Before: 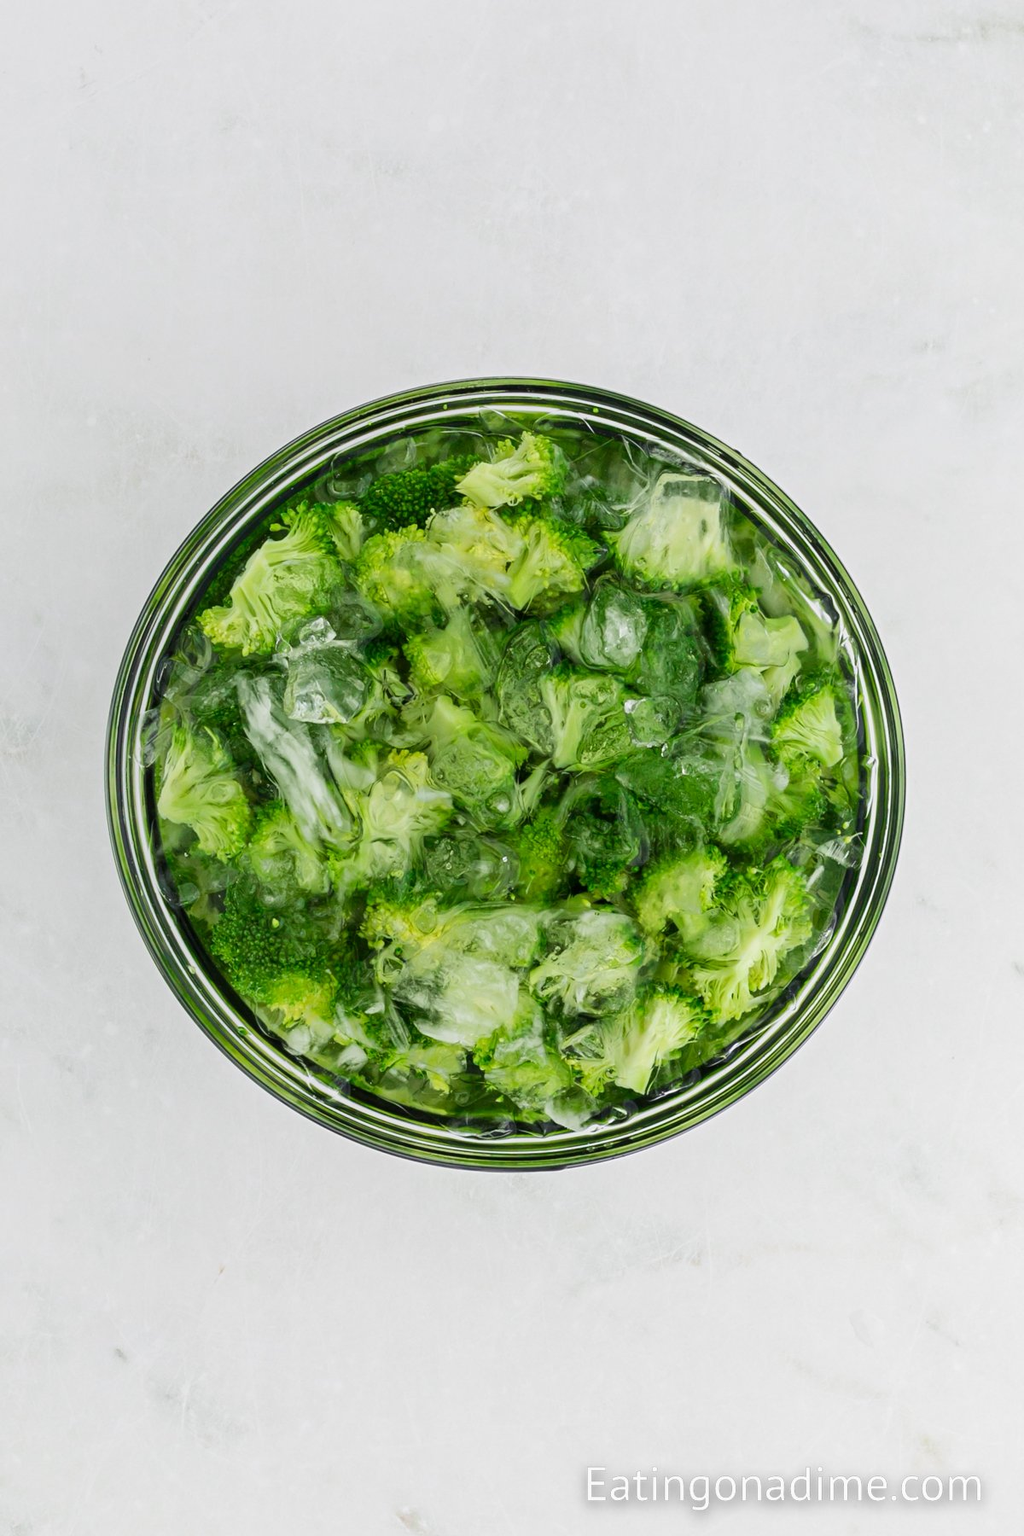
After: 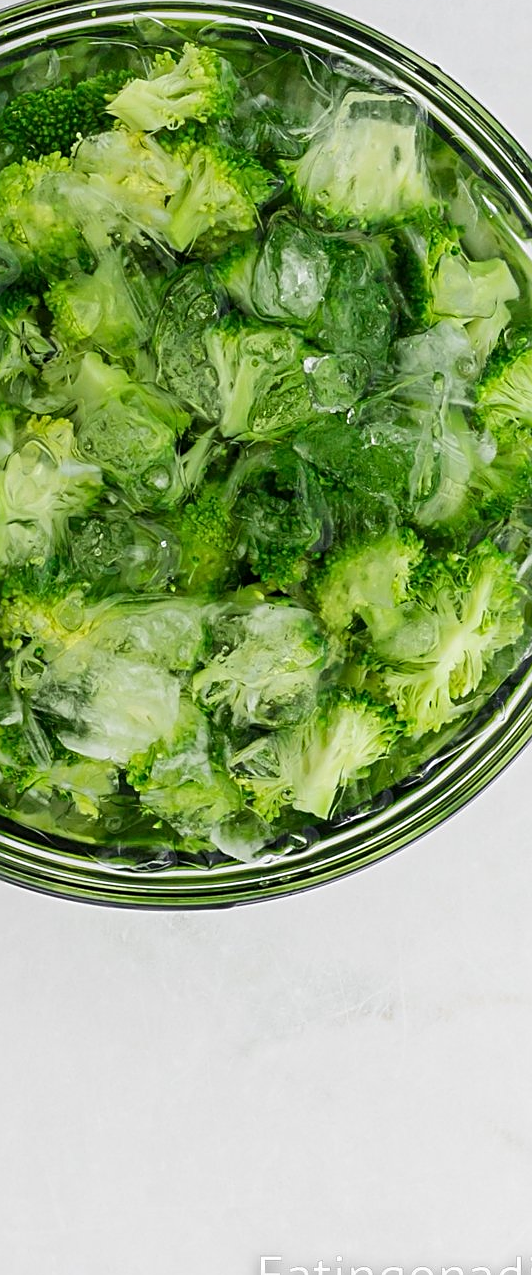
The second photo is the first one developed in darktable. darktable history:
crop: left 35.682%, top 25.768%, right 19.98%, bottom 3.391%
sharpen: on, module defaults
